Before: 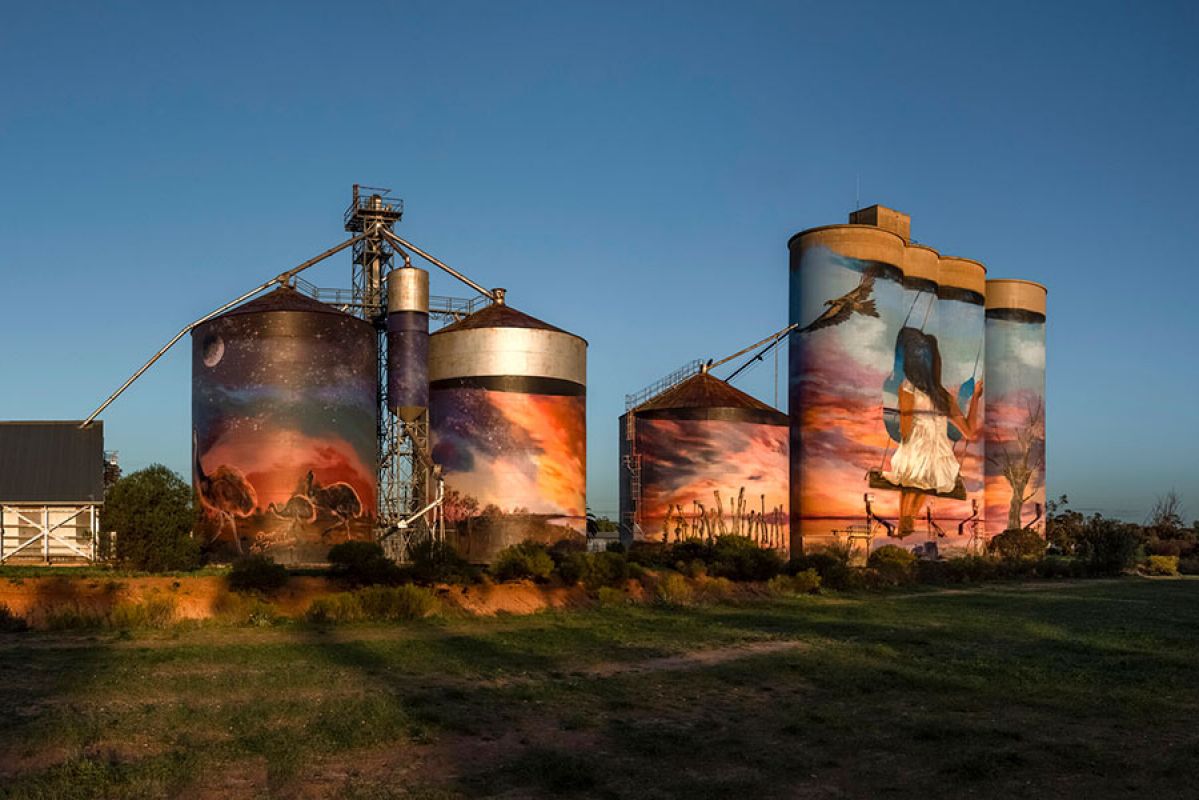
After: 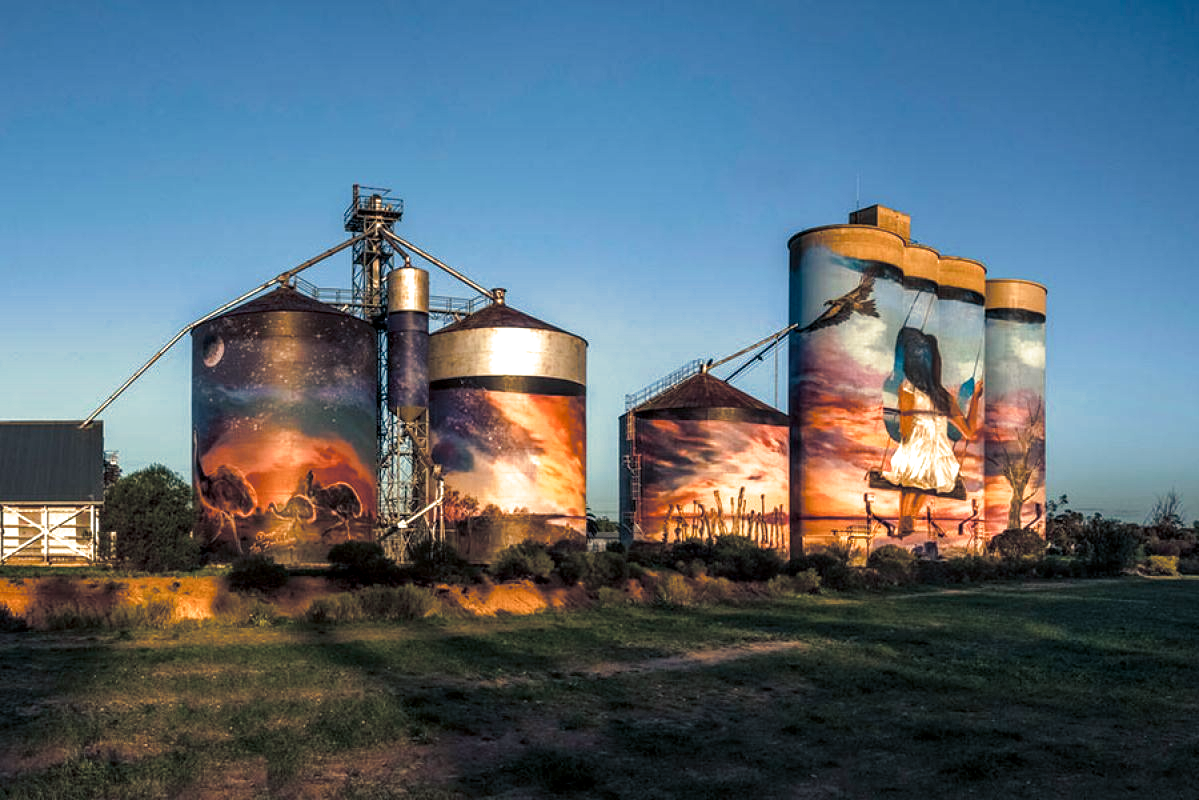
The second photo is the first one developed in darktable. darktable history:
contrast brightness saturation: saturation -0.17
local contrast: on, module defaults
split-toning: shadows › hue 216°, shadows › saturation 1, highlights › hue 57.6°, balance -33.4
color balance rgb: linear chroma grading › global chroma 8.12%, perceptual saturation grading › global saturation 9.07%, perceptual saturation grading › highlights -13.84%, perceptual saturation grading › mid-tones 14.88%, perceptual saturation grading › shadows 22.8%, perceptual brilliance grading › highlights 2.61%, global vibrance 12.07%
exposure: exposure 0.493 EV, compensate highlight preservation false
